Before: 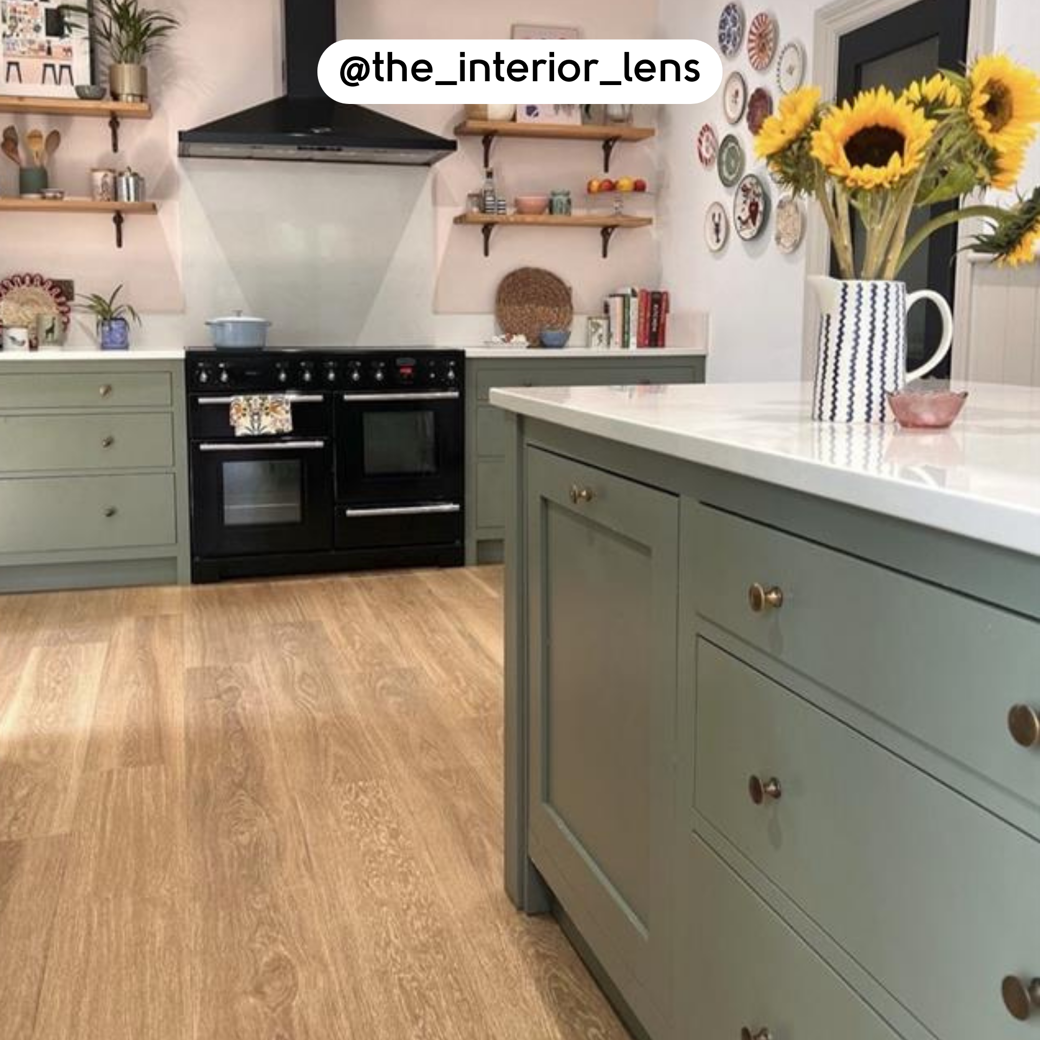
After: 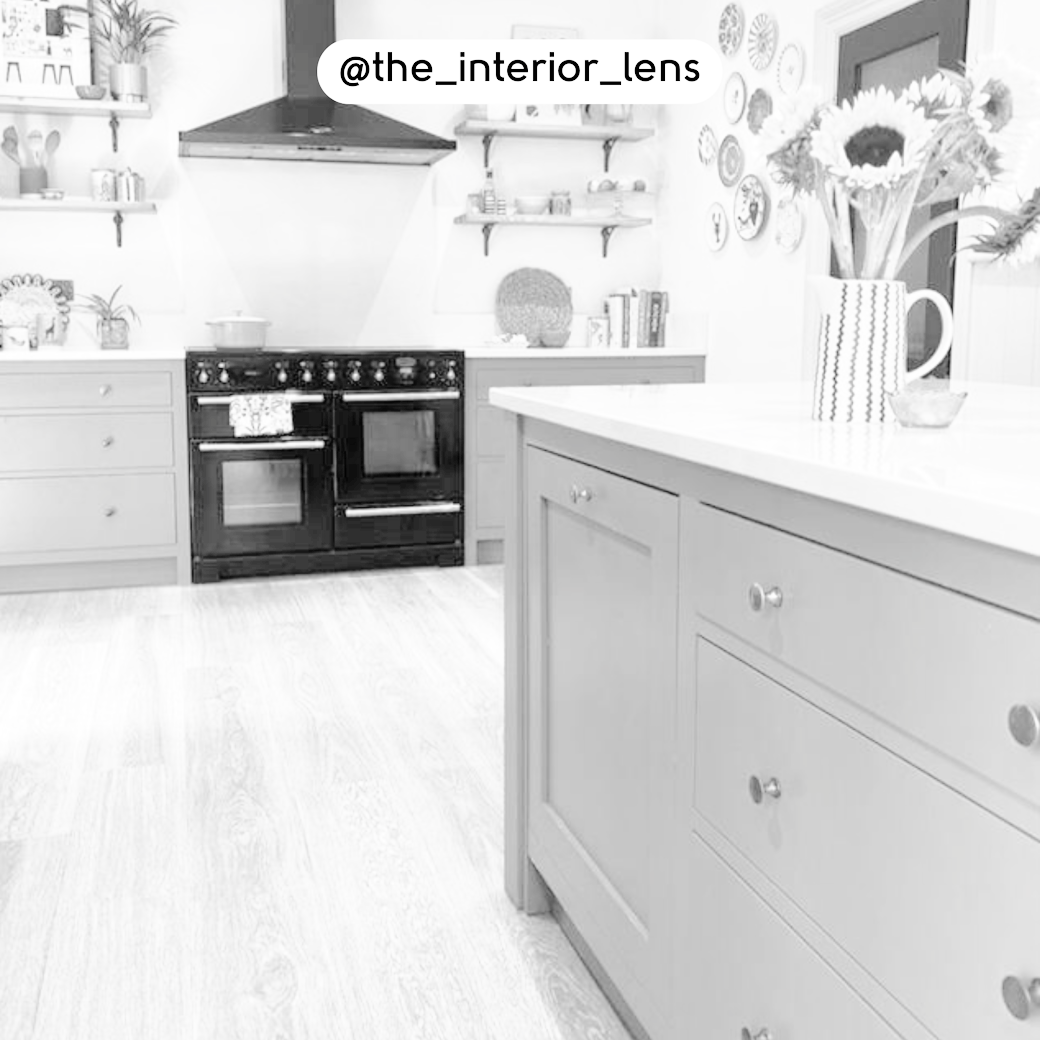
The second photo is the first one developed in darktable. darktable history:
tone curve: curves: ch0 [(0, 0) (0.003, 0.003) (0.011, 0.005) (0.025, 0.008) (0.044, 0.012) (0.069, 0.02) (0.1, 0.031) (0.136, 0.047) (0.177, 0.088) (0.224, 0.141) (0.277, 0.222) (0.335, 0.32) (0.399, 0.422) (0.468, 0.523) (0.543, 0.621) (0.623, 0.715) (0.709, 0.796) (0.801, 0.88) (0.898, 0.962) (1, 1)], preserve colors none
color look up table: target L [89.87, 85.1, 70.41, 50.03, 71.6, 53.07, 46.02, 51.85, 32.98, 33.49, 41.8, 1.013, 200.28, 101.02, 82.81, 73.56, 68.43, 65.25, 68.04, 65.65, 66.45, 43.19, 49.75, 45.17, 40.7, 89, 86.61, 84.72, 79.76, 68.04, 67.25, 68.04, 78.99, 73.95, 32.98, 58.35, 49.75, 35.34, 43.47, 29.78, 24.68, 17.8, 59.65, 78.22, 55.19, 49.17, 51.25, 39.34, 6.811], target a [-0.004, 0, 0, 0.001, 0, 0.001, 0.001, 0, 0.001, 0.001, 0.001, 0 ×10, 0.001 ×4, -0.005, 0 ×4, -0.002, 0, 0, 0, 0.001, 0, 0.001 ×6, 0, -0.002, 0, 0.001 ×4], target b [0.037, 0.003, 0.004, -0.003, 0.003, -0.002, -0.003, -0.002, -0.005, -0.005, -0.004, 0, 0, -0.001, 0.003, 0.003, 0.003, 0.004, 0.003, 0.003, 0.003, -0.003, -0.003, -0.003, -0.004, 0.037, 0.003 ×4, 0.004, 0.003, 0.003, 0.003, -0.005, -0.001, -0.003, -0.004, -0.003, -0.005, -0.004, -0.002, -0.001, 0.005, -0.002, -0.003, -0.002, -0.004, -0.001], num patches 49
